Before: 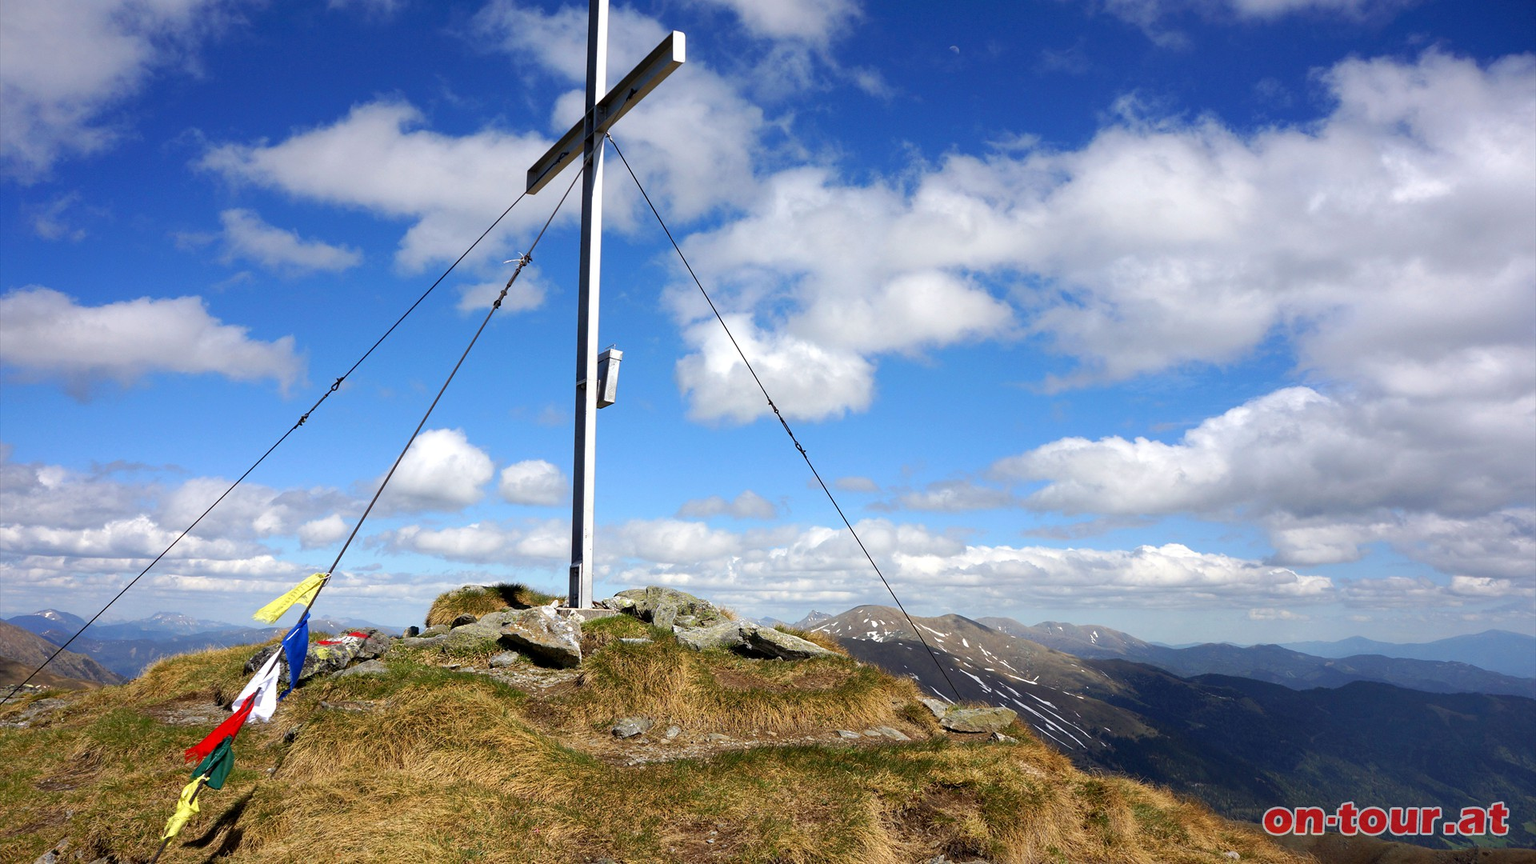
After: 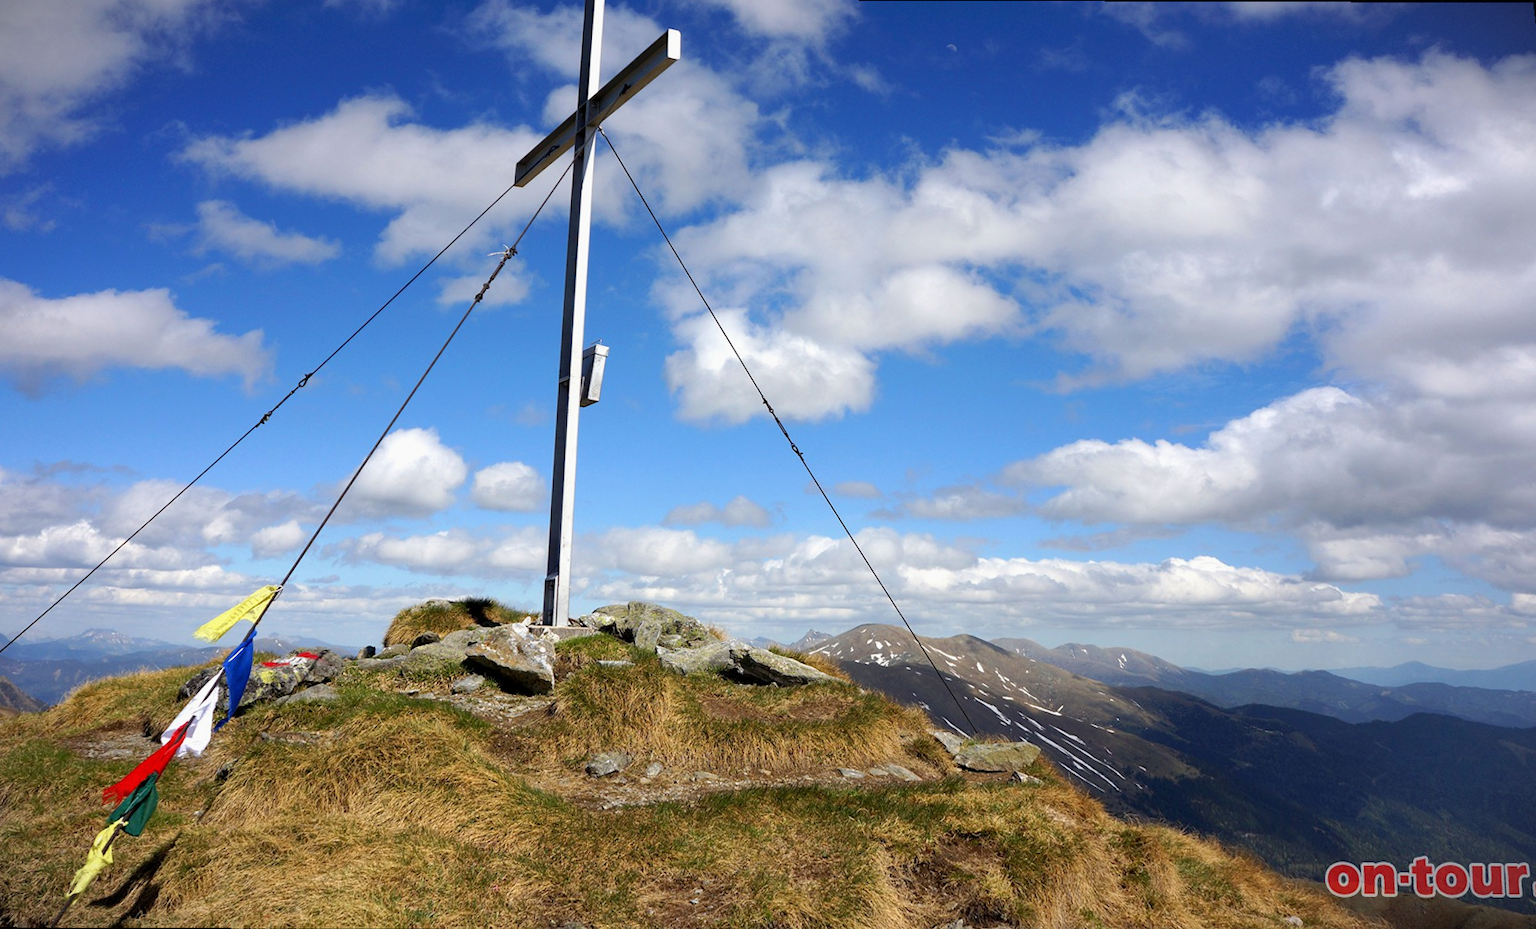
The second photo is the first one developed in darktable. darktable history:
vignetting: fall-off start 100%, brightness -0.406, saturation -0.3, width/height ratio 1.324, dithering 8-bit output, unbound false
rotate and perspective: rotation 0.215°, lens shift (vertical) -0.139, crop left 0.069, crop right 0.939, crop top 0.002, crop bottom 0.996
exposure: exposure -0.064 EV, compensate highlight preservation false
